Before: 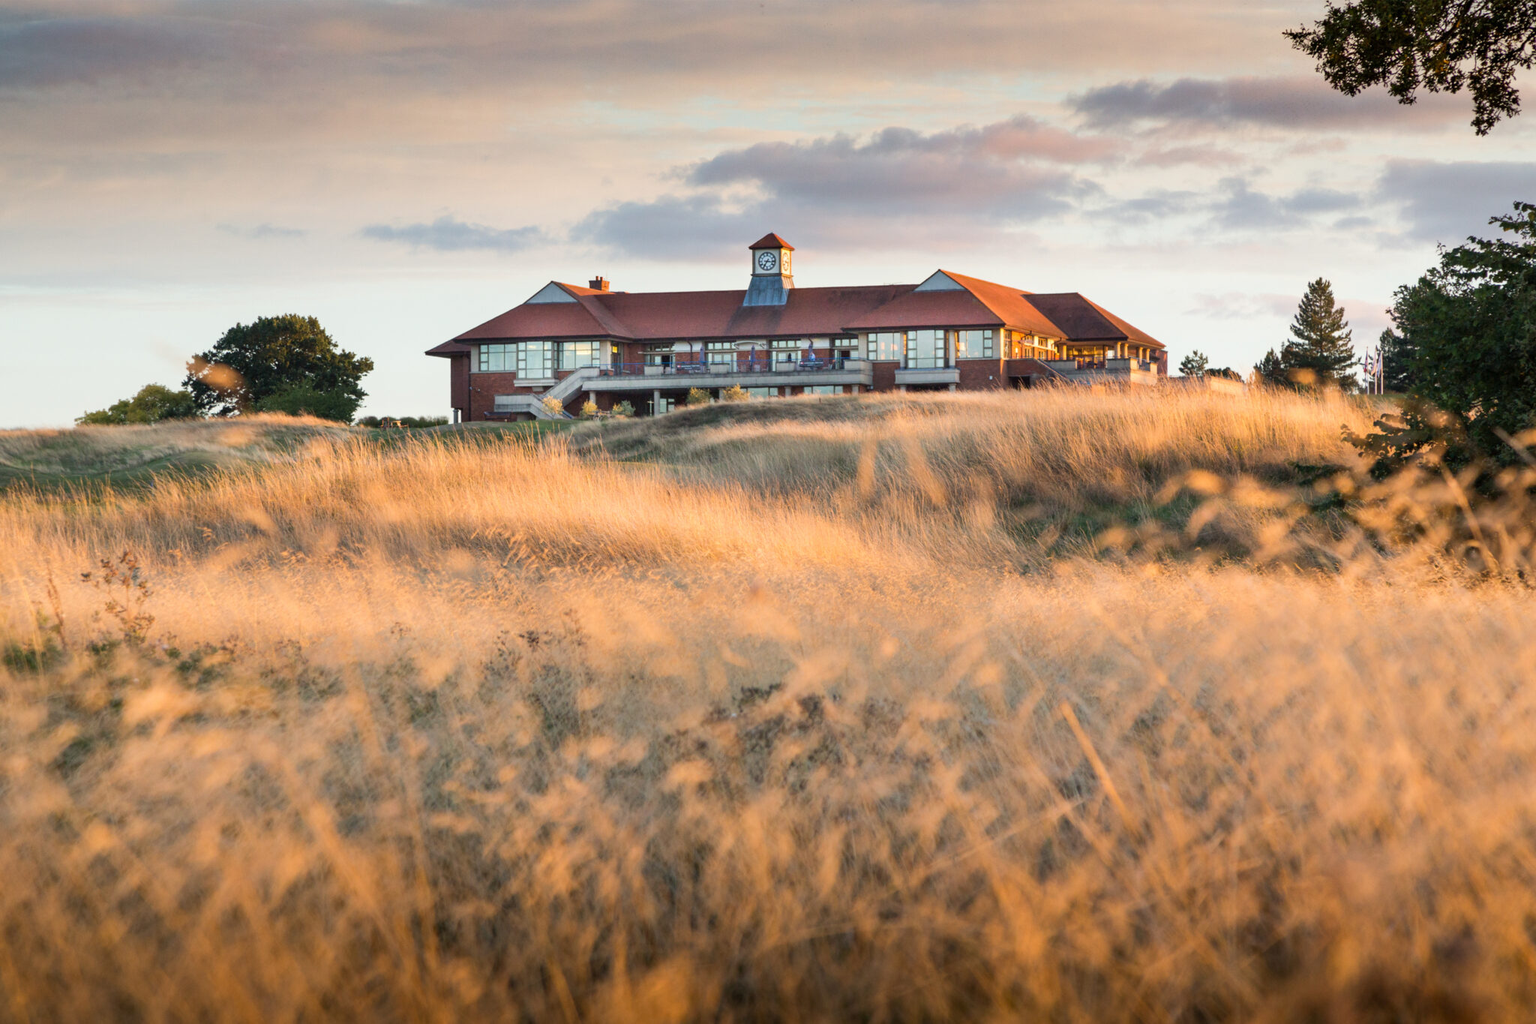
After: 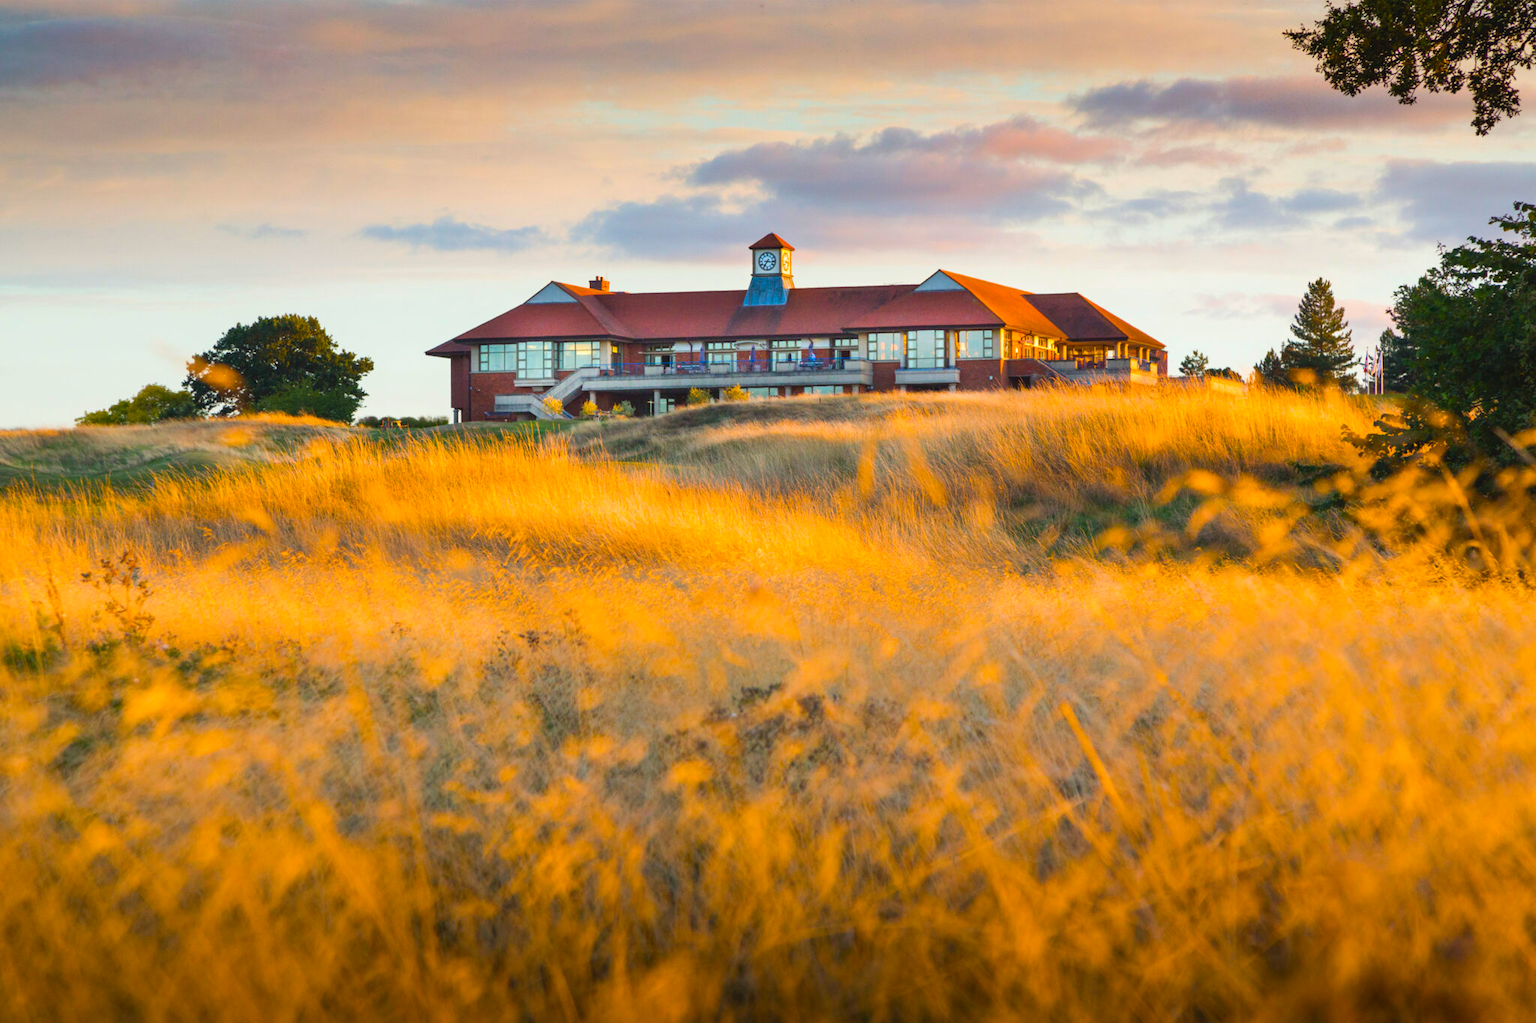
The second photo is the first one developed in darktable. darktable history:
base curve: curves: ch0 [(0, 0) (0.989, 0.992)], preserve colors none
color balance rgb: global offset › luminance 0.47%, linear chroma grading › global chroma 25.627%, perceptual saturation grading › global saturation 31.154%, global vibrance 25.399%
